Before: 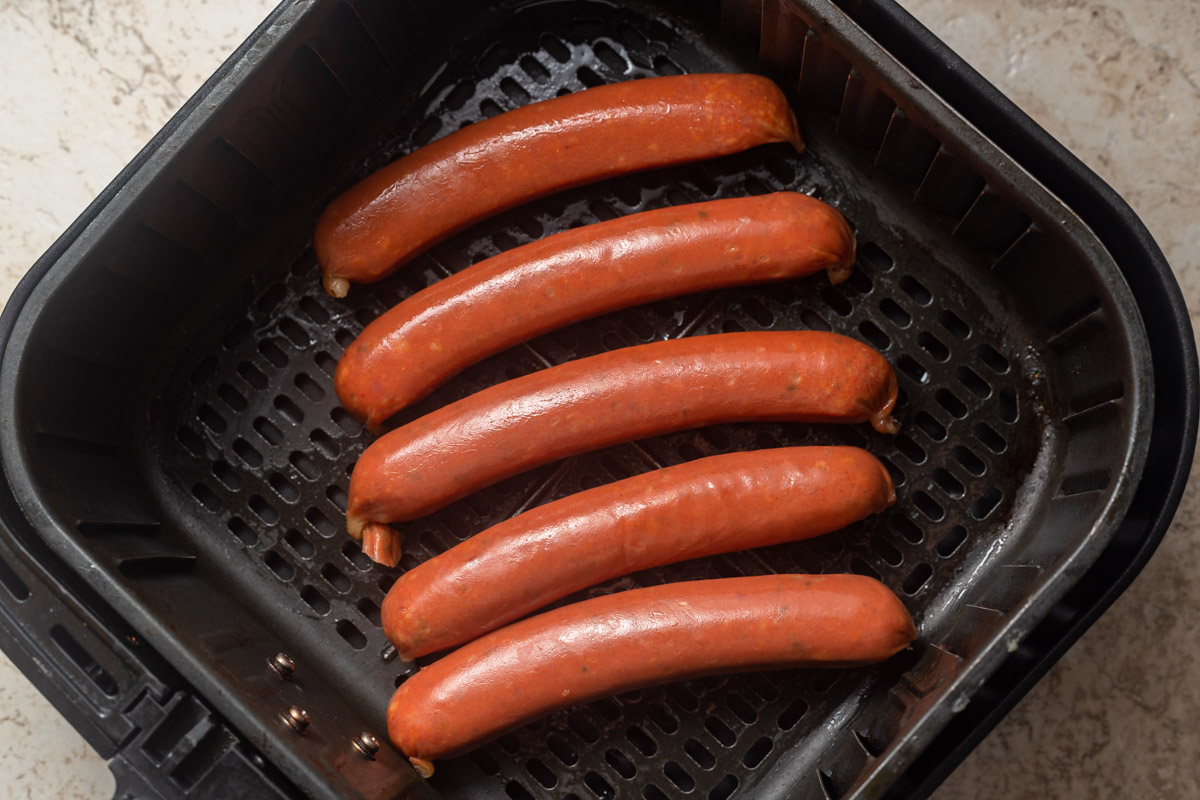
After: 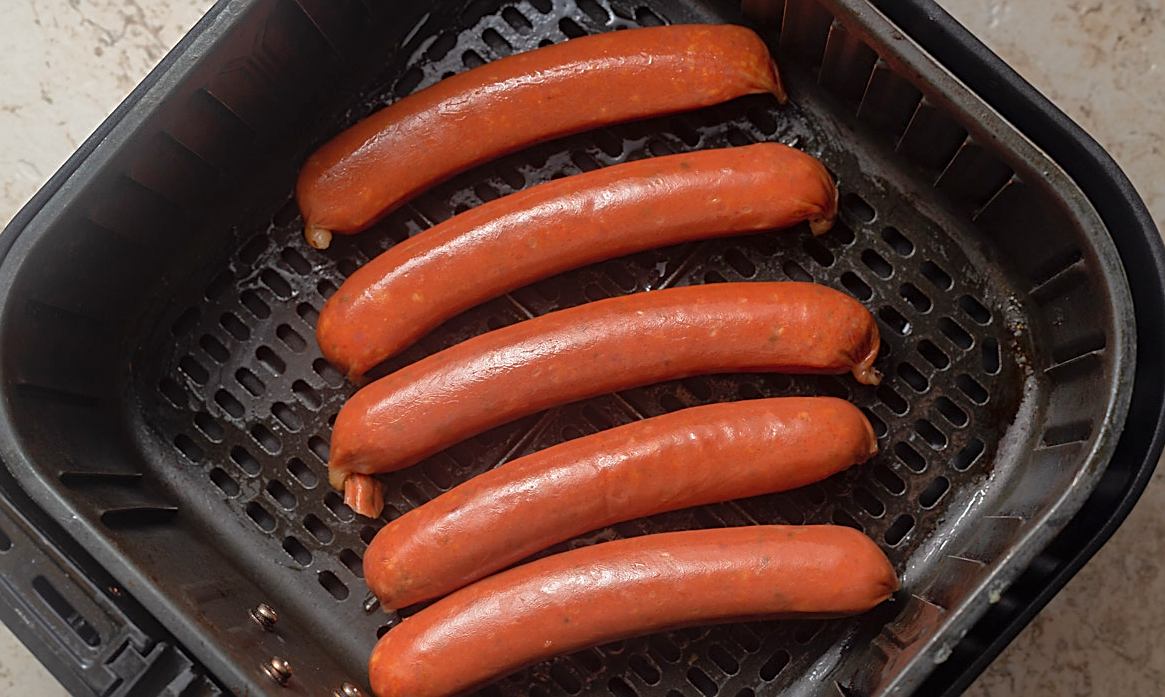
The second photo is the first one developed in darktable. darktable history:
shadows and highlights: on, module defaults
crop: left 1.507%, top 6.147%, right 1.379%, bottom 6.637%
sharpen: on, module defaults
